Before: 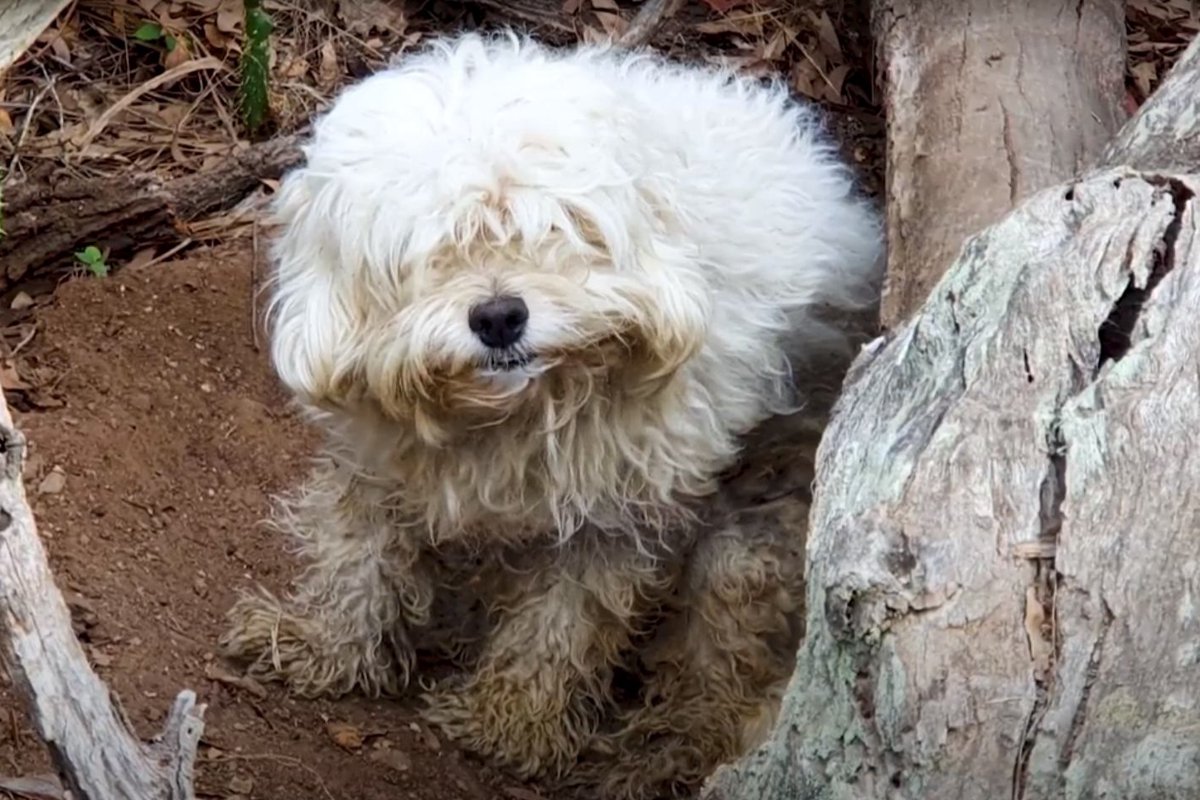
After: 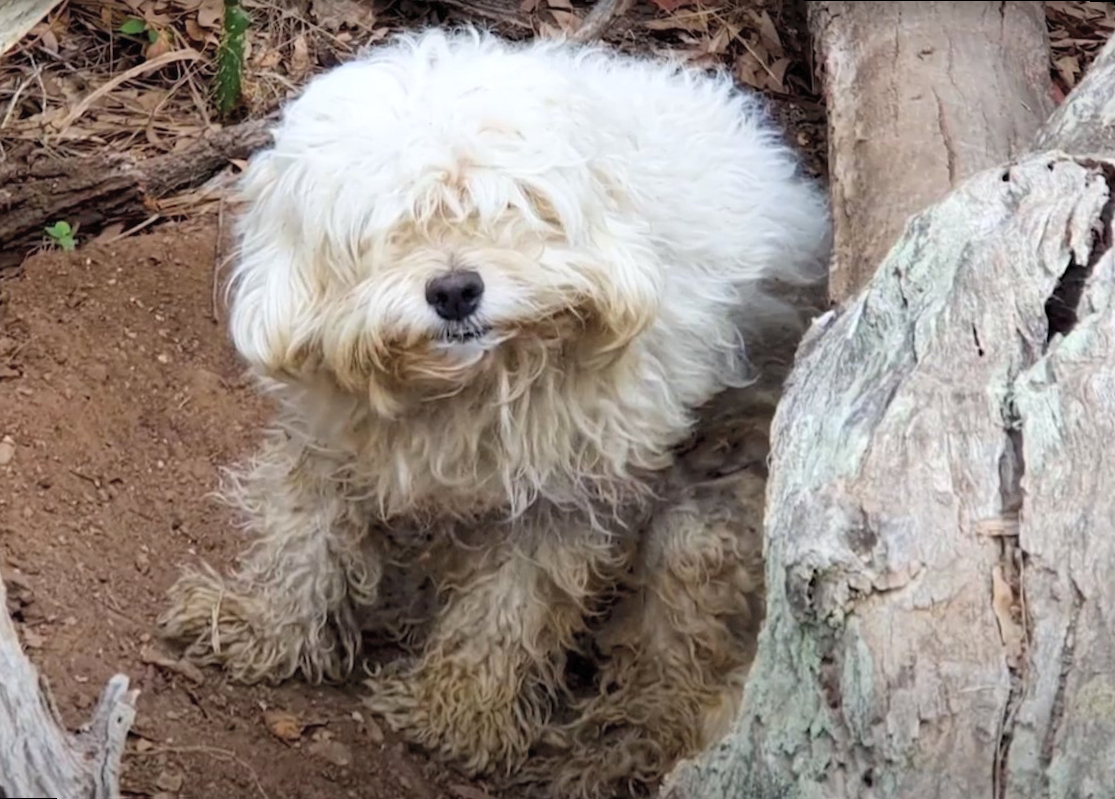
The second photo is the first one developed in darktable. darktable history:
contrast brightness saturation: brightness 0.15
rotate and perspective: rotation 0.215°, lens shift (vertical) -0.139, crop left 0.069, crop right 0.939, crop top 0.002, crop bottom 0.996
